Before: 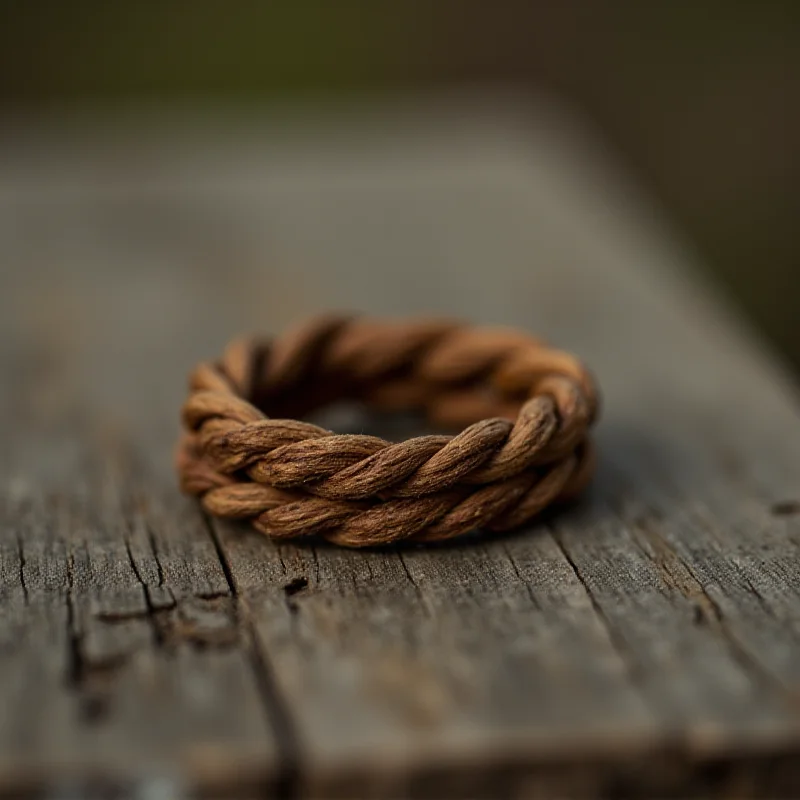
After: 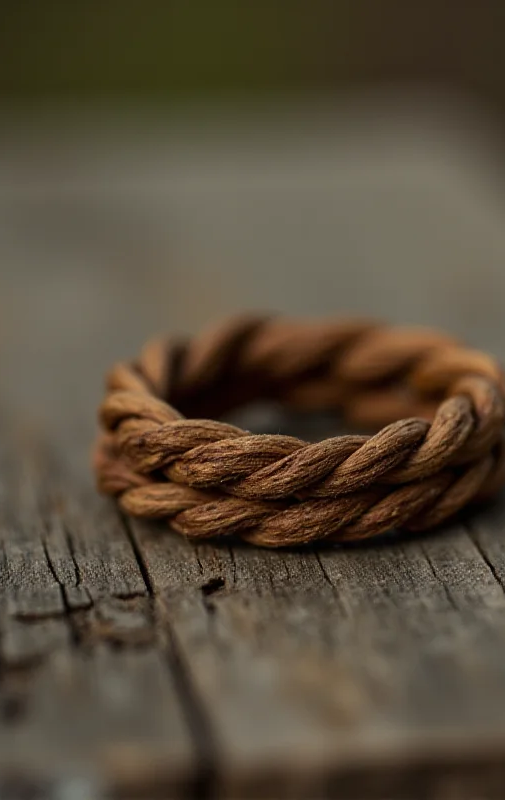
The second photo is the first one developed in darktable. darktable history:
crop: left 10.478%, right 26.369%
